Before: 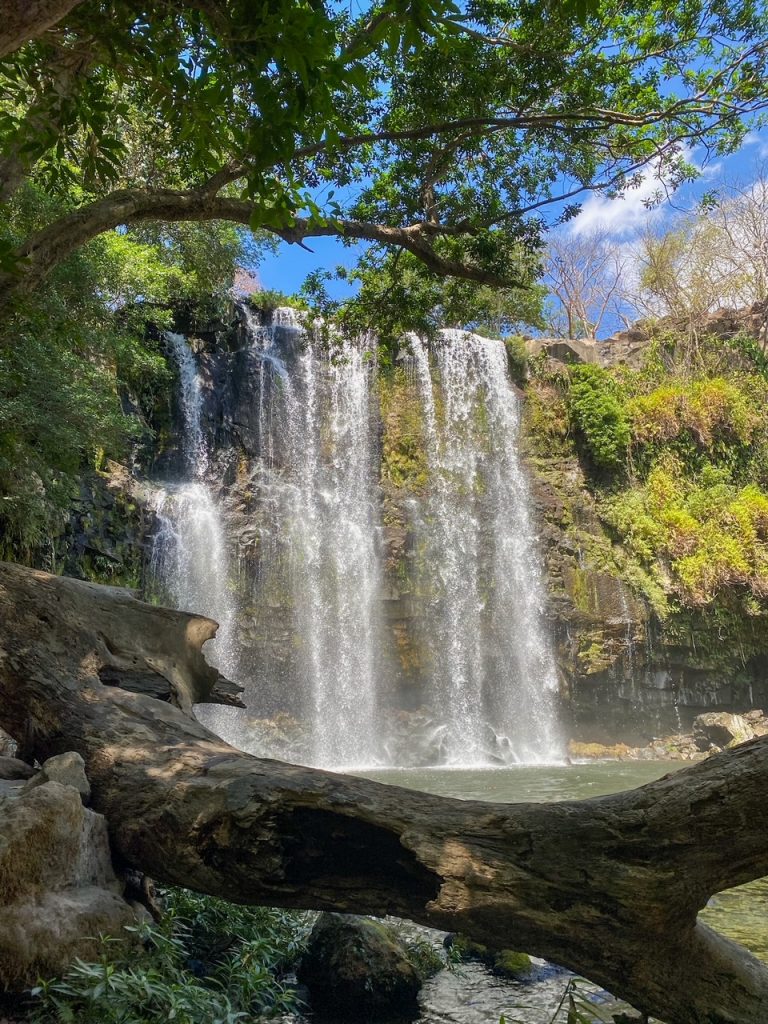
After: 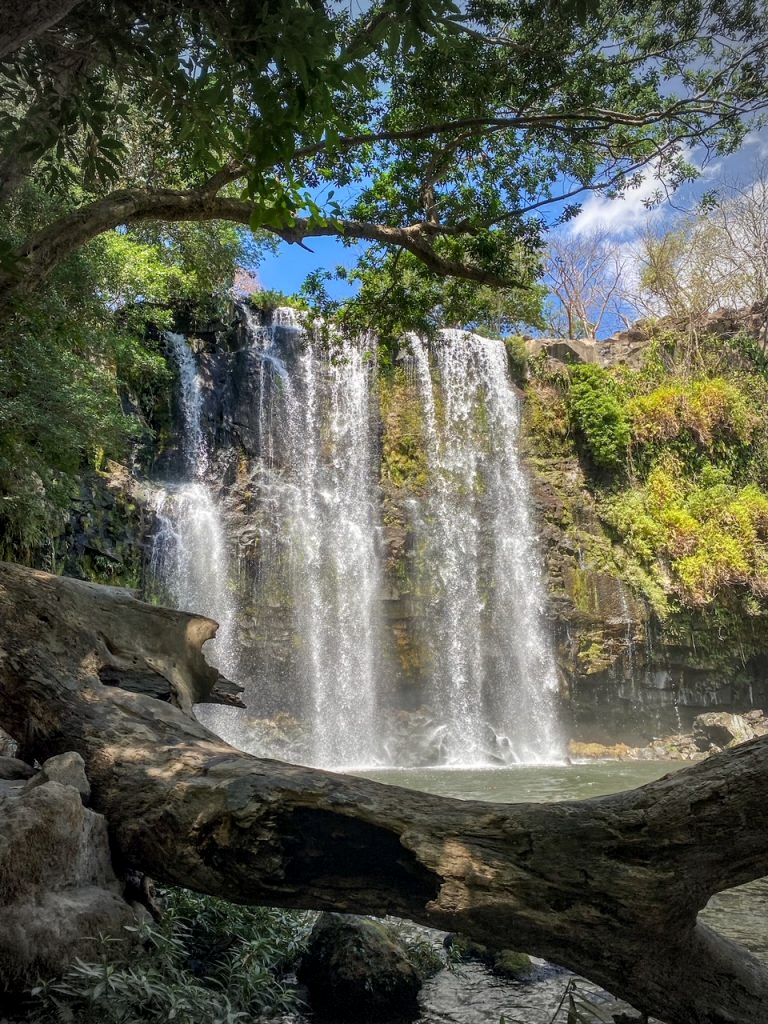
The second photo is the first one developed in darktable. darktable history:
vignetting: fall-off start 67.15%, brightness -0.442, saturation -0.691, width/height ratio 1.011, unbound false
local contrast: on, module defaults
